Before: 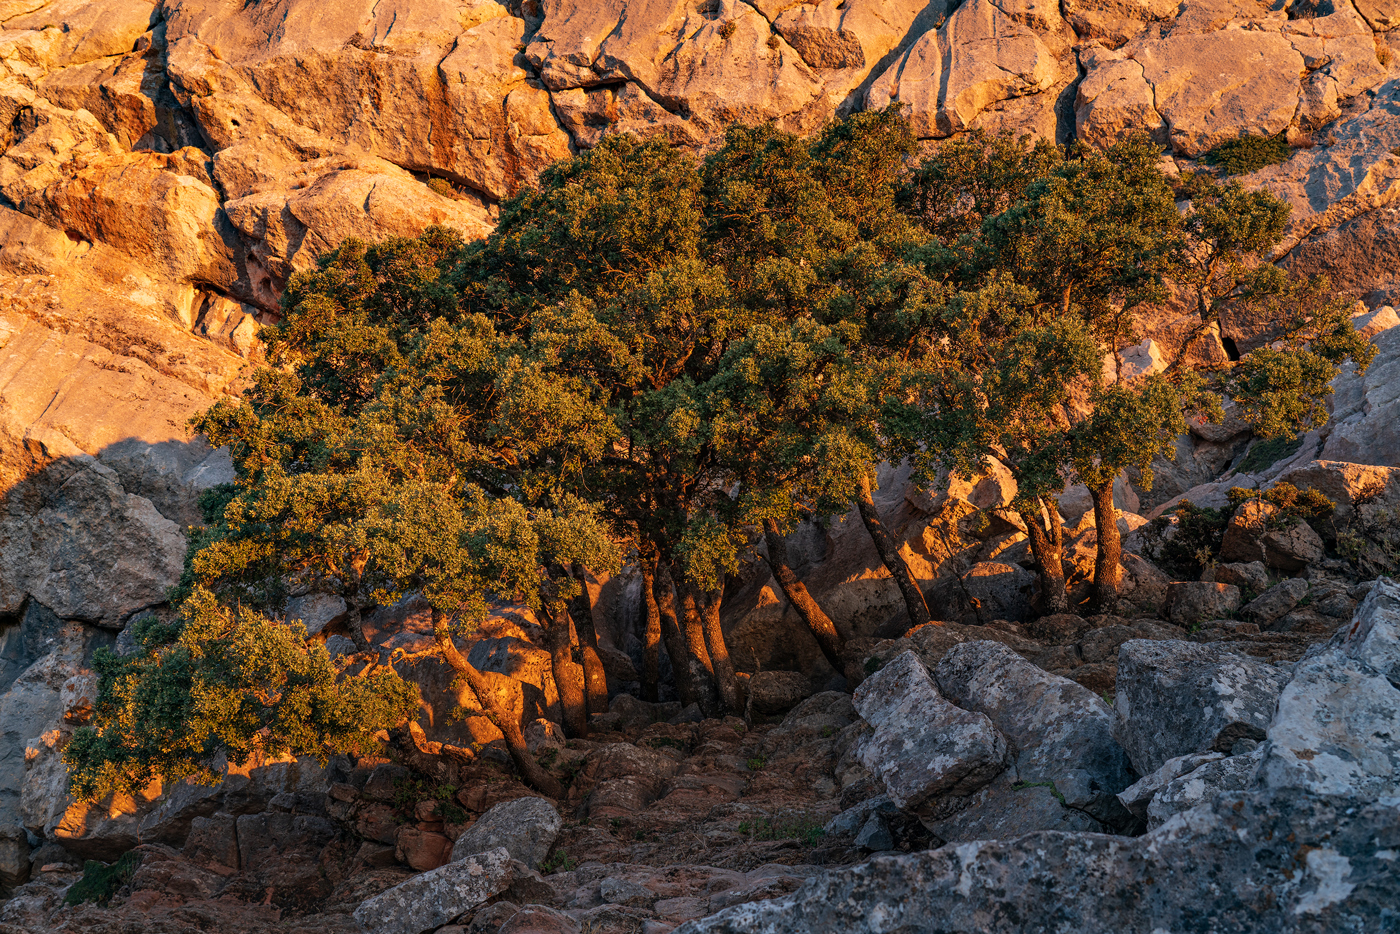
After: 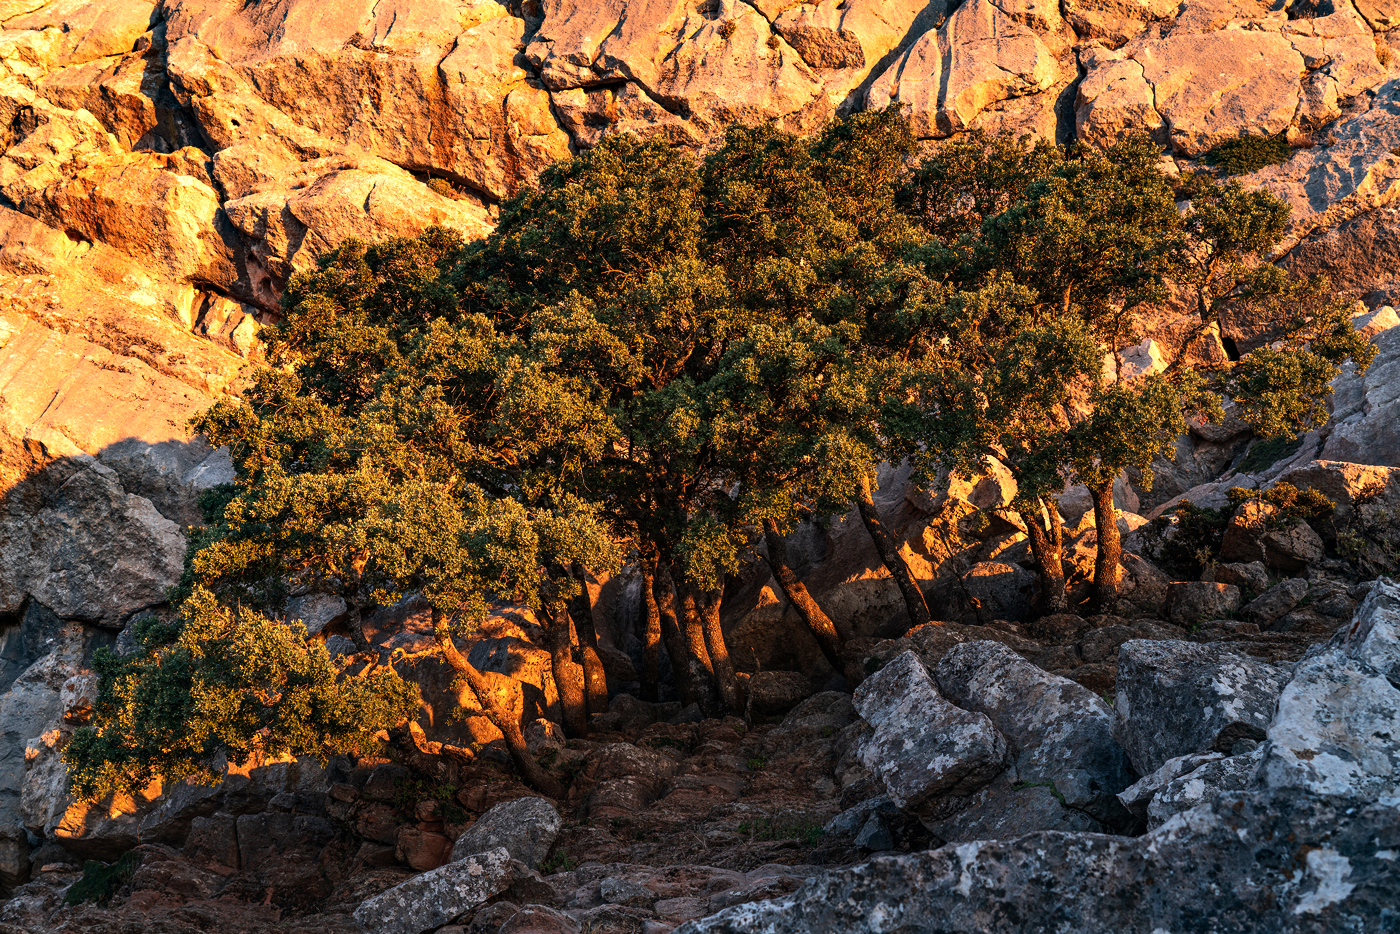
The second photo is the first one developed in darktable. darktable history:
tone equalizer: -8 EV -0.738 EV, -7 EV -0.701 EV, -6 EV -0.601 EV, -5 EV -0.416 EV, -3 EV 0.379 EV, -2 EV 0.6 EV, -1 EV 0.681 EV, +0 EV 0.763 EV, edges refinement/feathering 500, mask exposure compensation -1.57 EV, preserve details no
